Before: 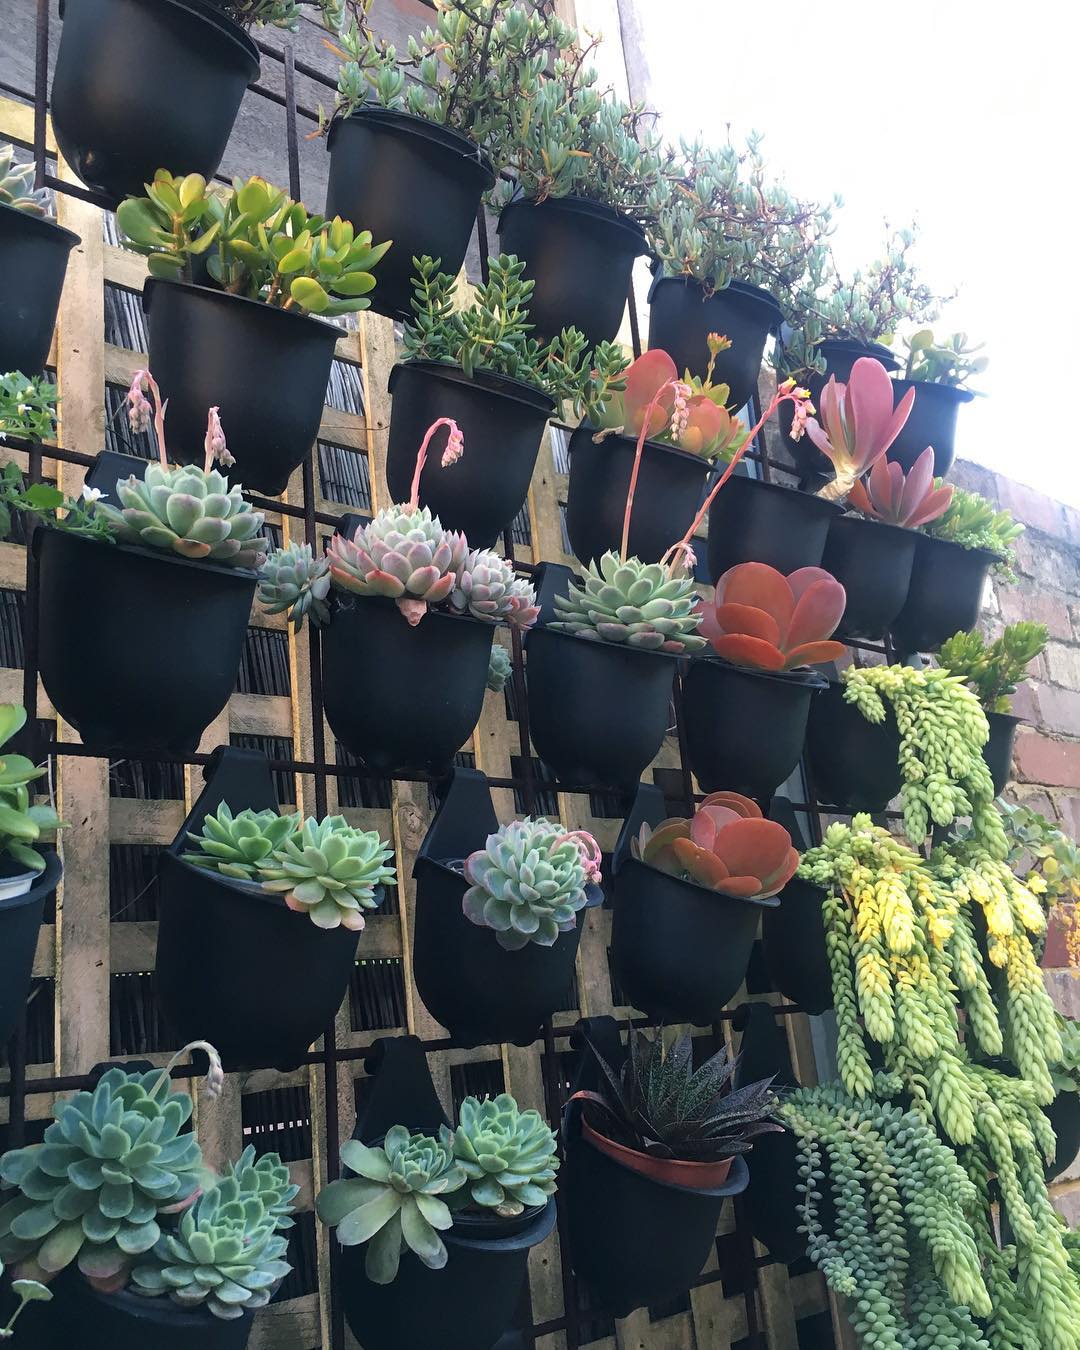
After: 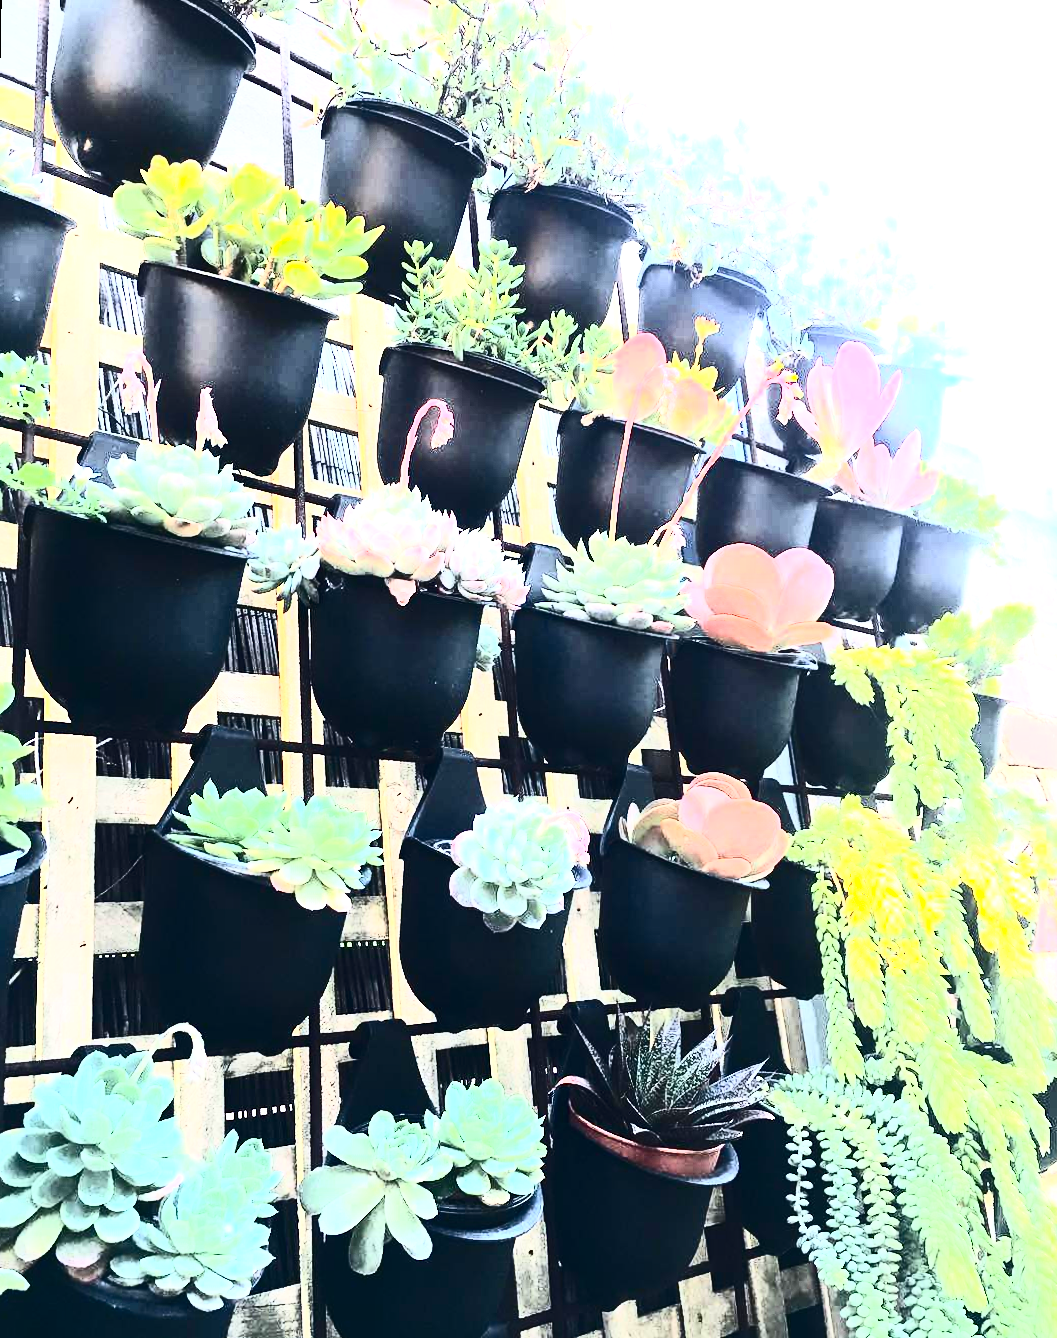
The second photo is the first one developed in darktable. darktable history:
exposure: exposure 2.003 EV, compensate highlight preservation false
rotate and perspective: rotation 0.226°, lens shift (vertical) -0.042, crop left 0.023, crop right 0.982, crop top 0.006, crop bottom 0.994
contrast brightness saturation: contrast 0.93, brightness 0.2
